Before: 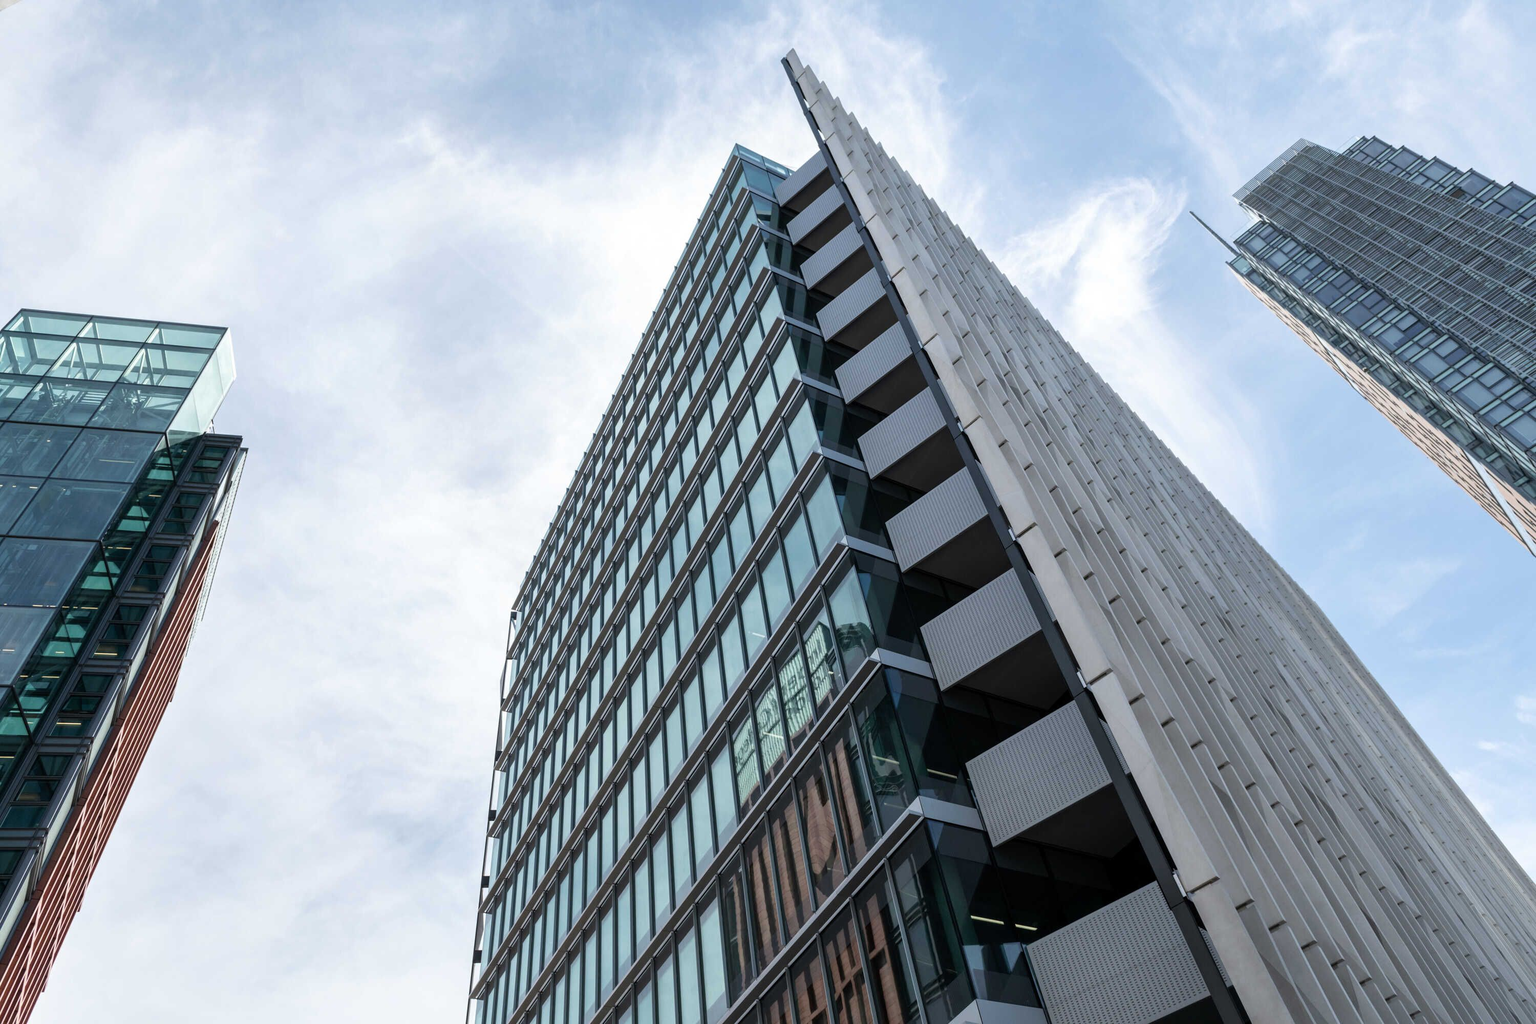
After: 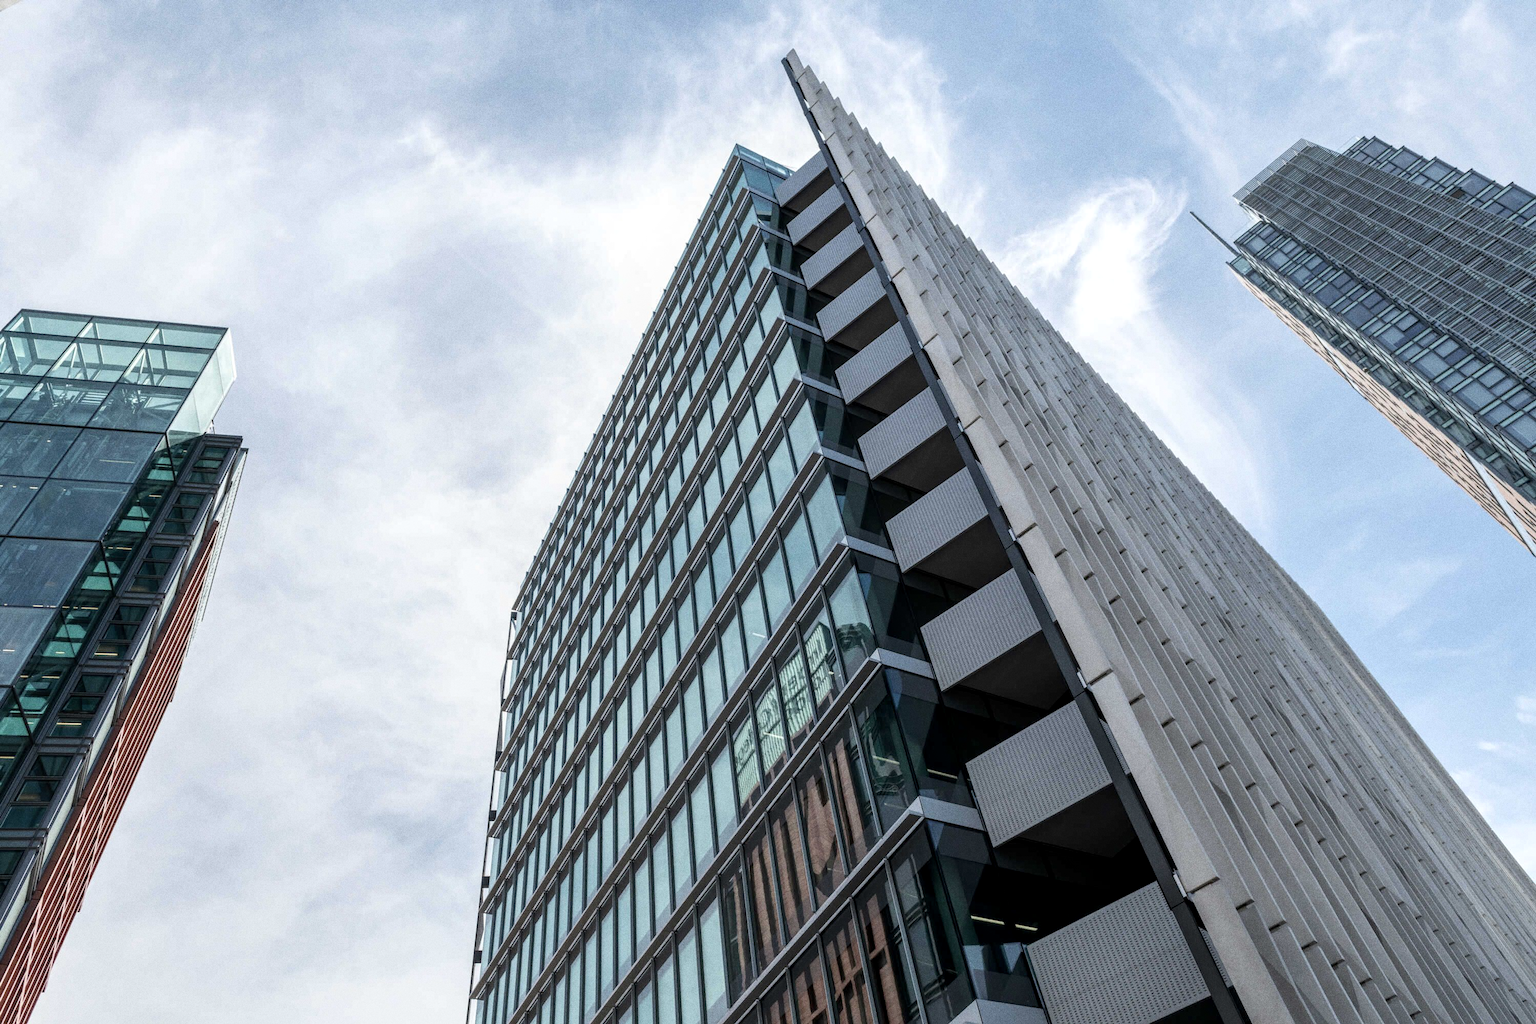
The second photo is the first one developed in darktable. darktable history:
contrast brightness saturation: saturation -0.05
local contrast: on, module defaults
grain: coarseness 0.09 ISO, strength 40%
